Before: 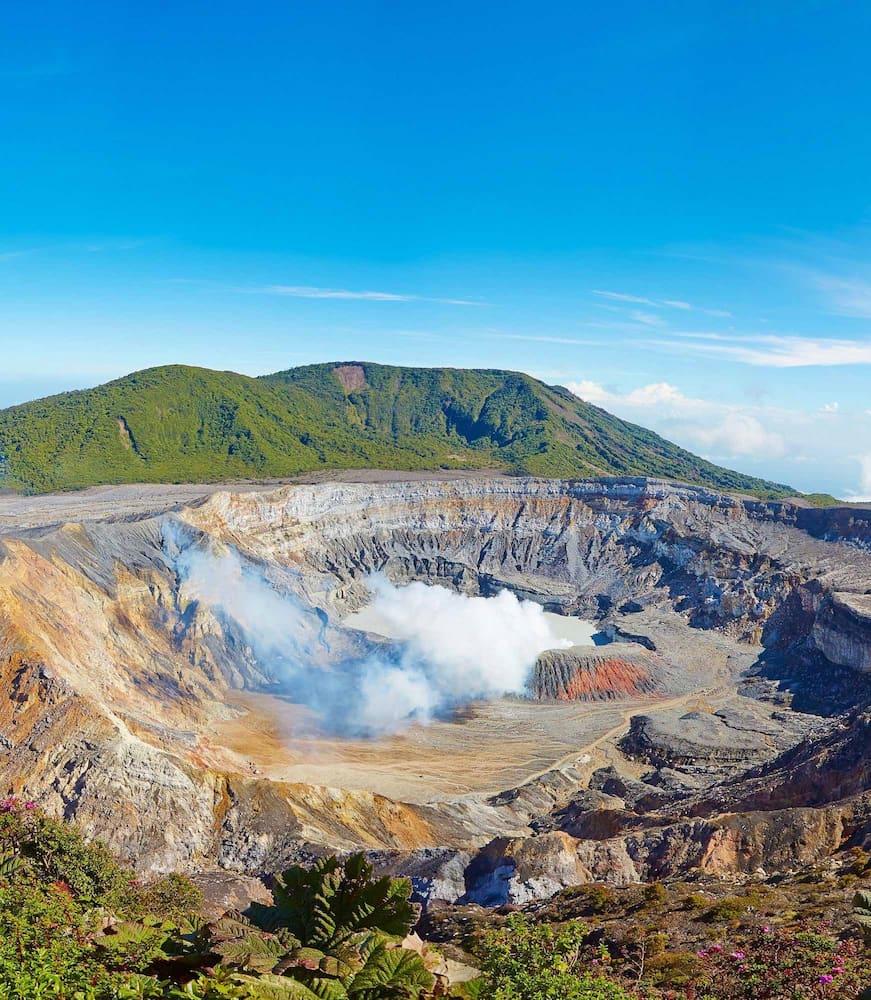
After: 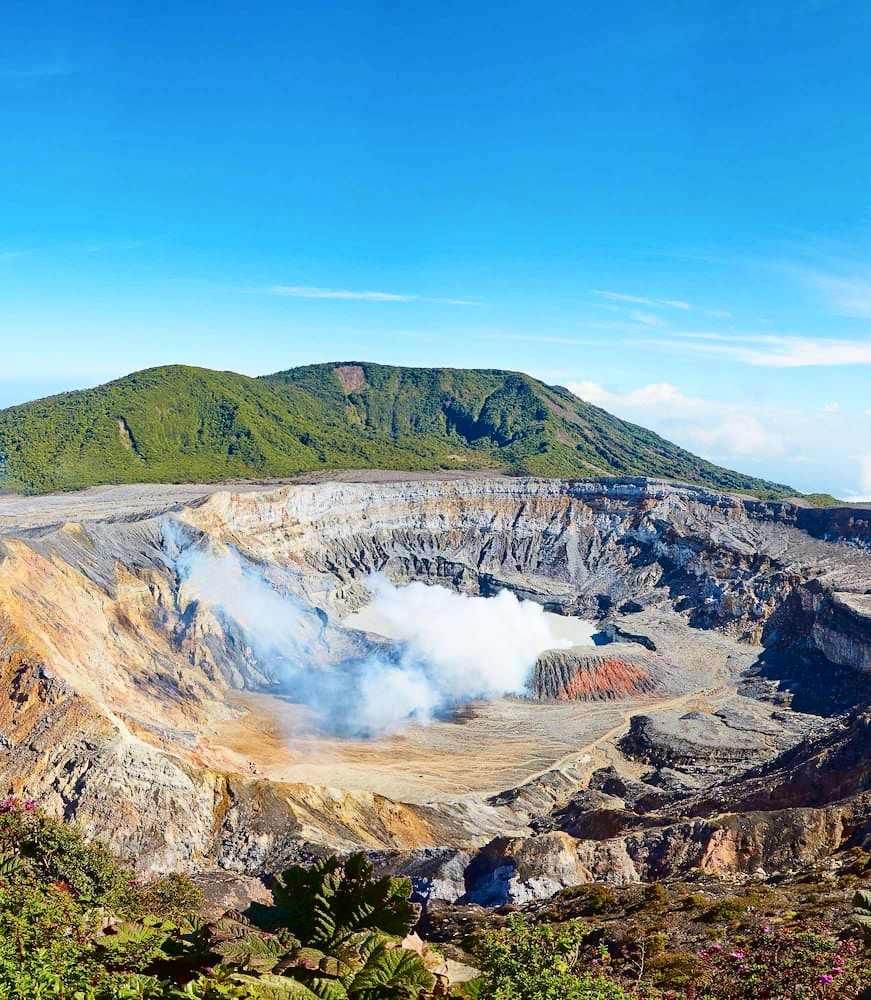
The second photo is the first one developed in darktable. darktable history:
tone curve: curves: ch0 [(0, 0) (0.003, 0.025) (0.011, 0.025) (0.025, 0.025) (0.044, 0.026) (0.069, 0.033) (0.1, 0.053) (0.136, 0.078) (0.177, 0.108) (0.224, 0.153) (0.277, 0.213) (0.335, 0.286) (0.399, 0.372) (0.468, 0.467) (0.543, 0.565) (0.623, 0.675) (0.709, 0.775) (0.801, 0.863) (0.898, 0.936) (1, 1)], color space Lab, independent channels, preserve colors none
